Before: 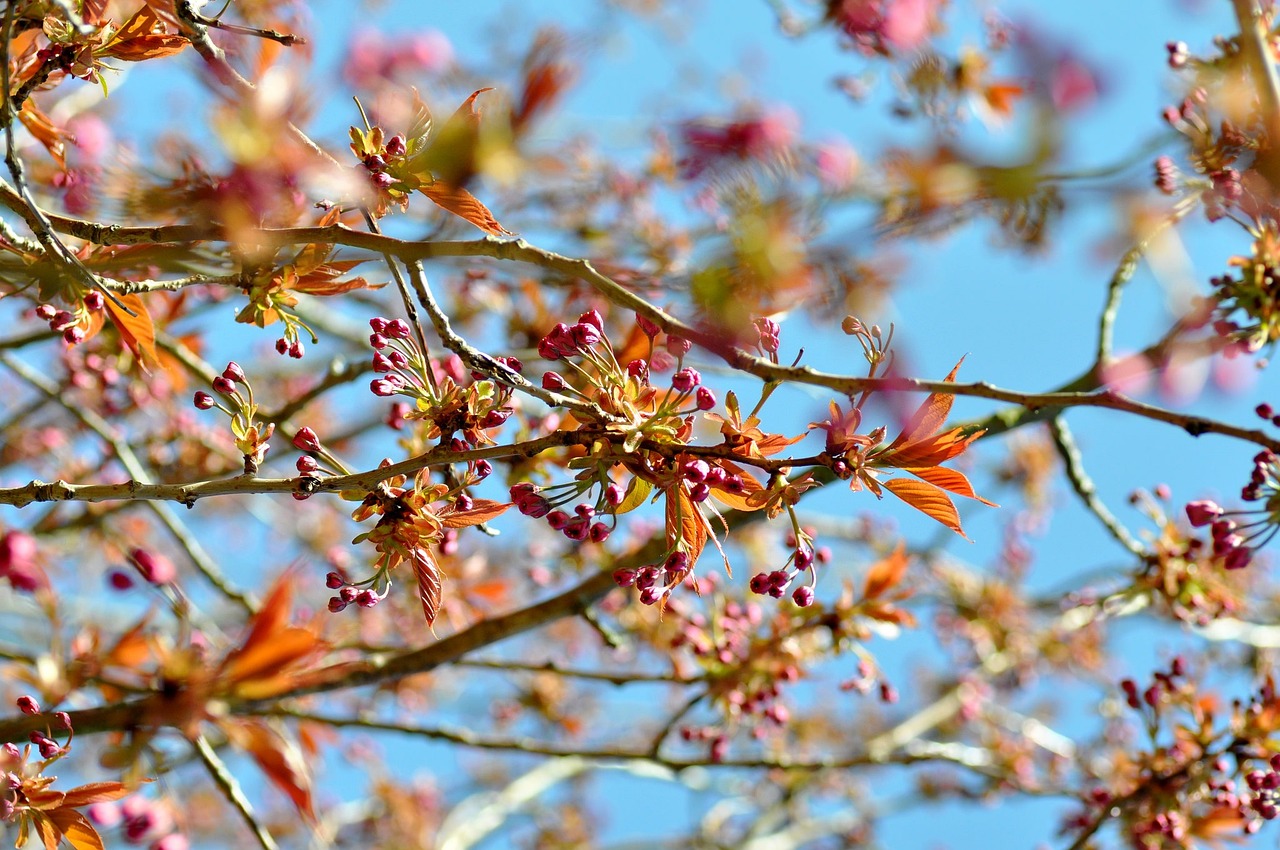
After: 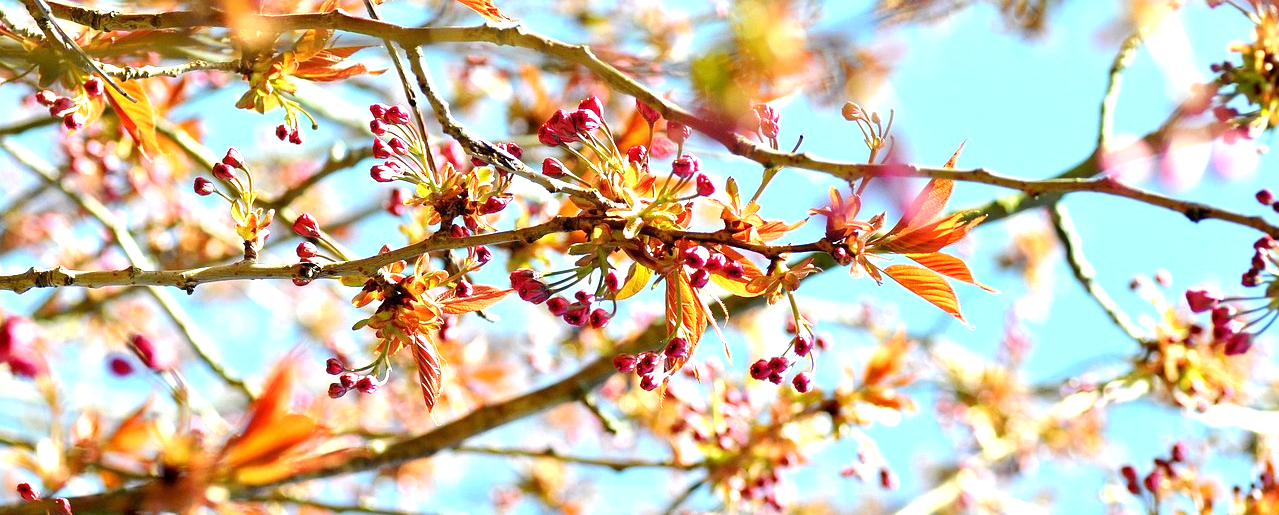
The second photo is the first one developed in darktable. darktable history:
crop and rotate: top 25.357%, bottom 13.942%
exposure: exposure 1.16 EV, compensate exposure bias true, compensate highlight preservation false
